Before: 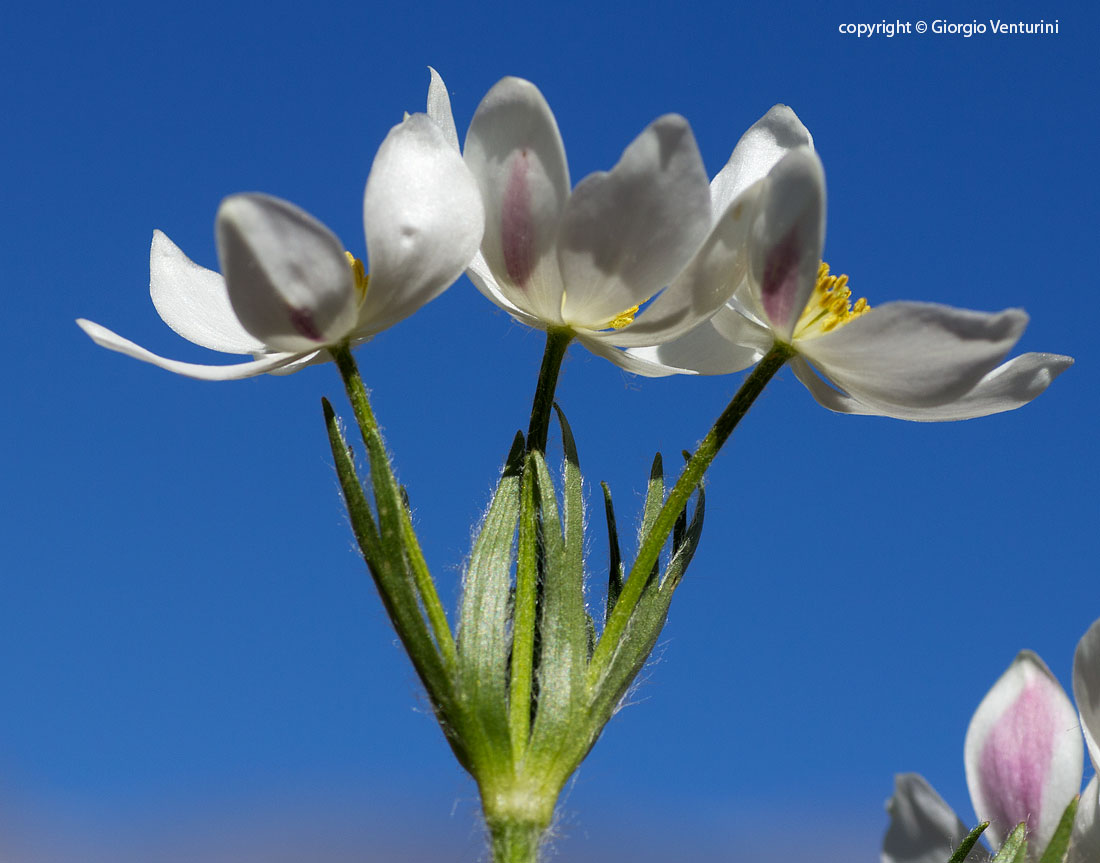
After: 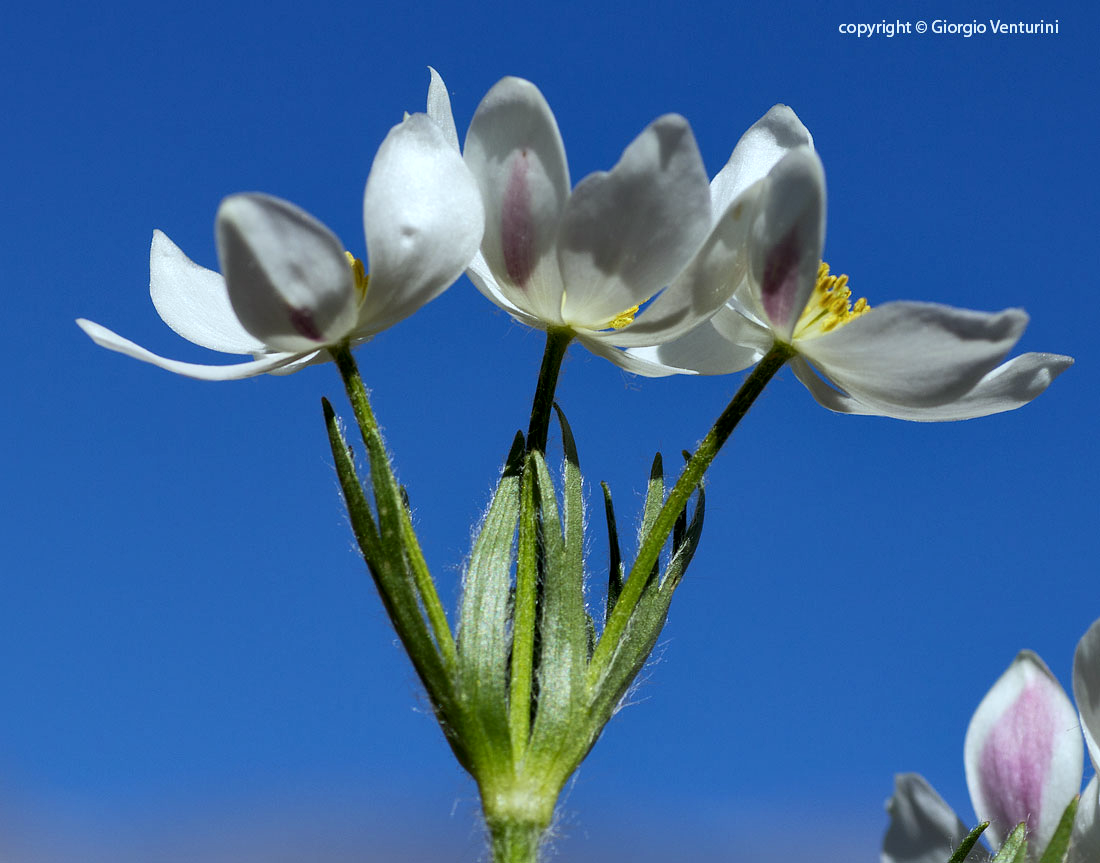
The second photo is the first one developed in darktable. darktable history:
white balance: red 0.925, blue 1.046
local contrast: mode bilateral grid, contrast 20, coarseness 50, detail 132%, midtone range 0.2
